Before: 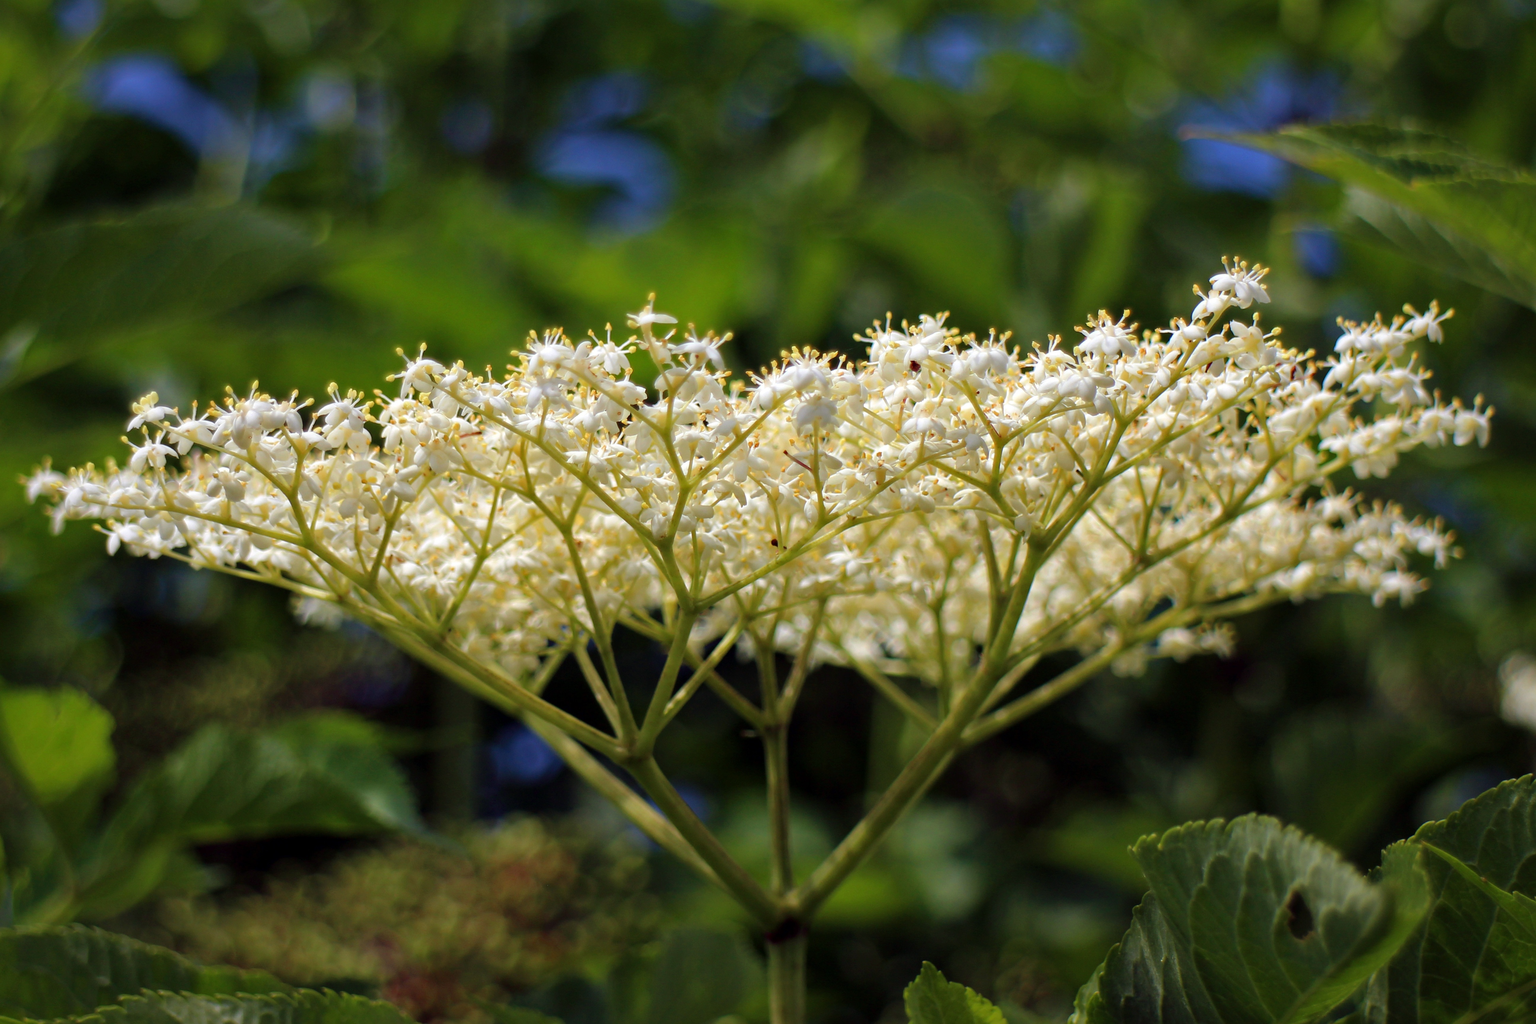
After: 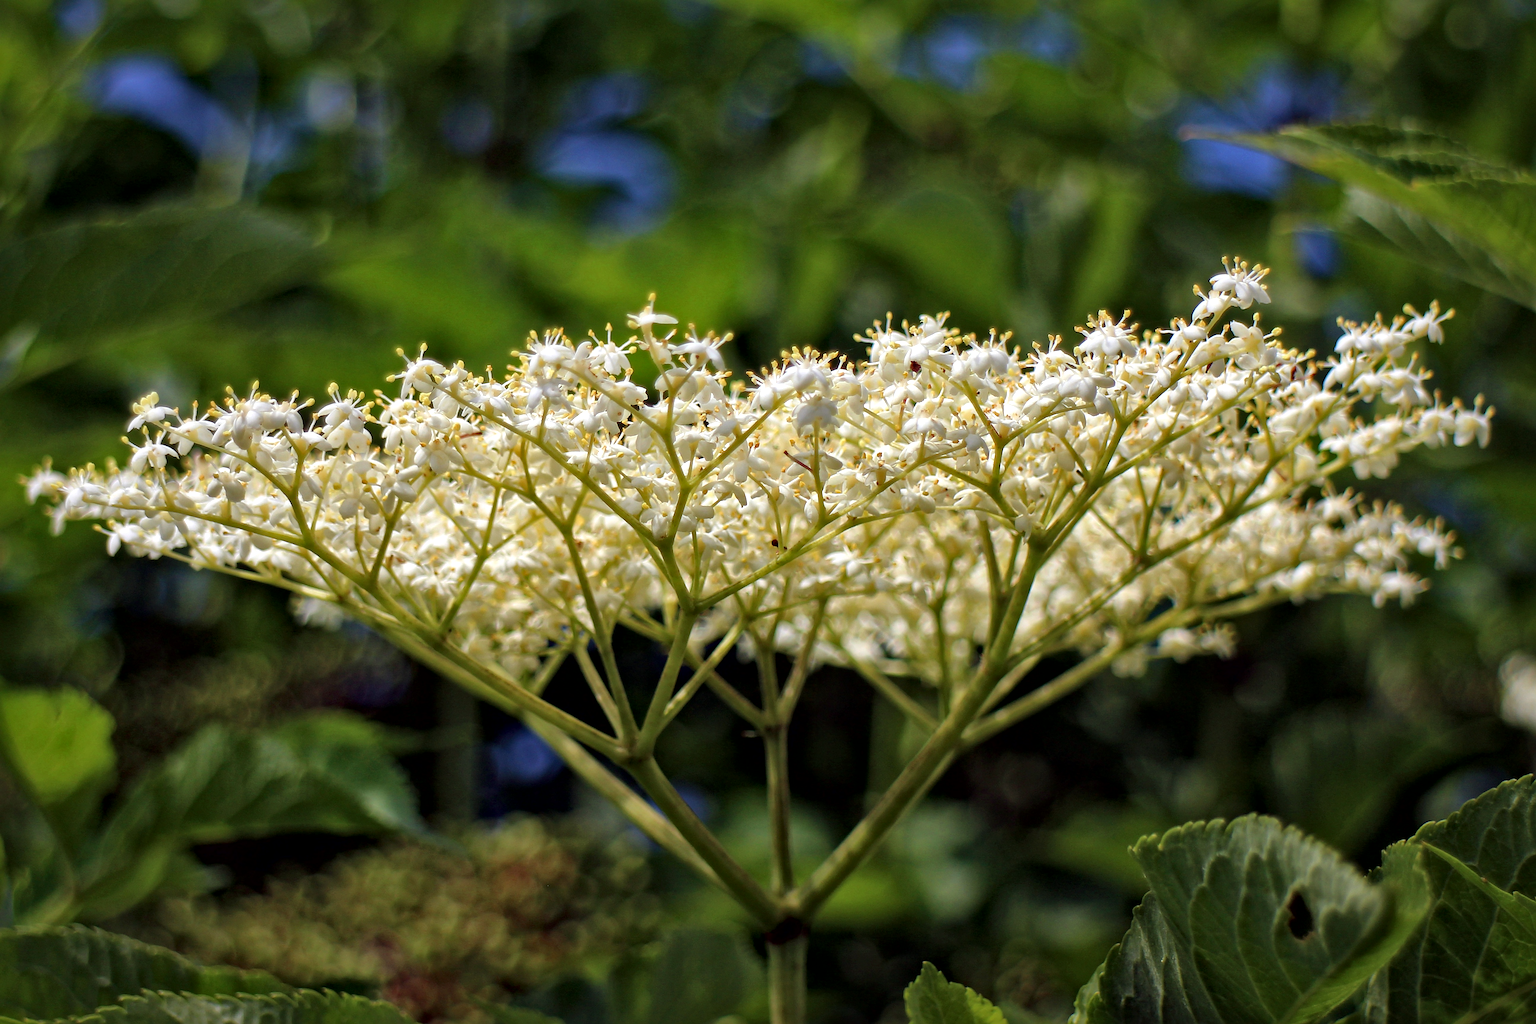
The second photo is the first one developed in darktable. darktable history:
sharpen: on, module defaults
local contrast: mode bilateral grid, contrast 20, coarseness 50, detail 150%, midtone range 0.2
